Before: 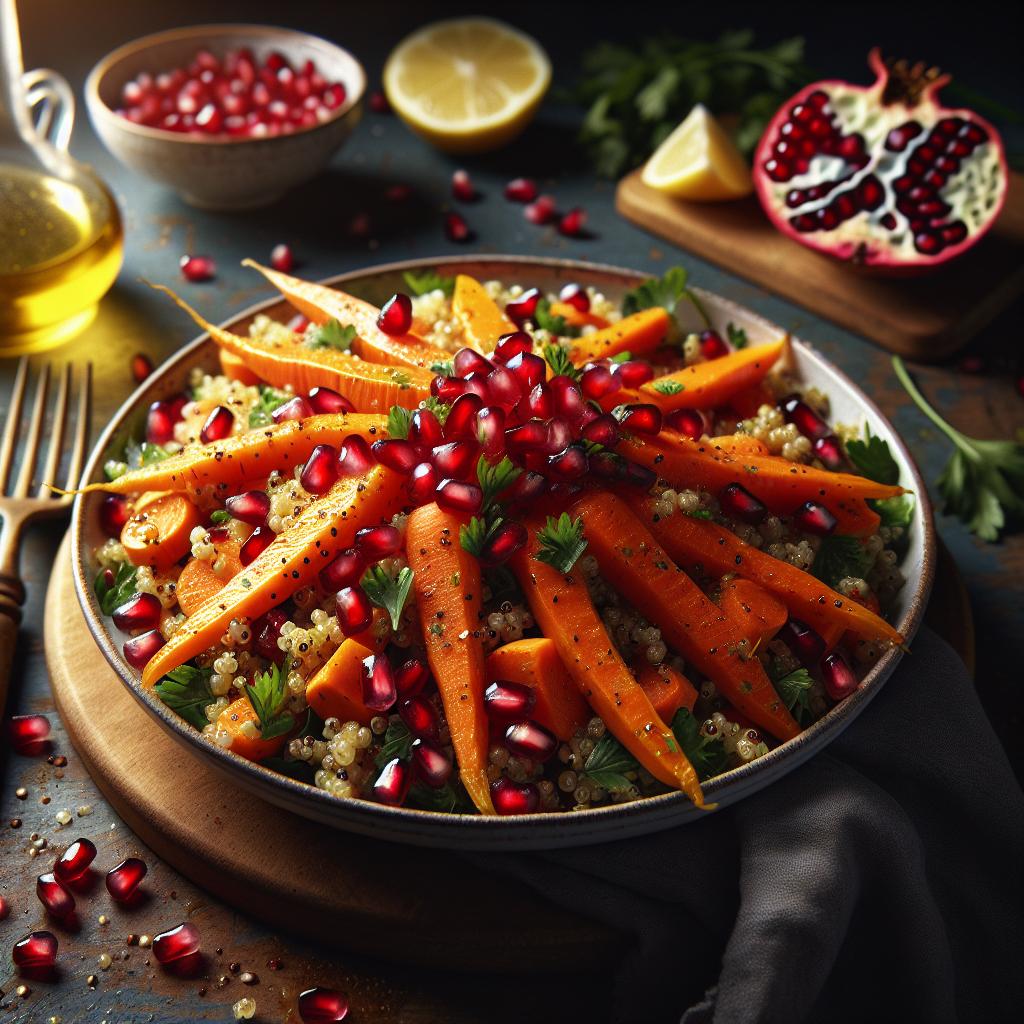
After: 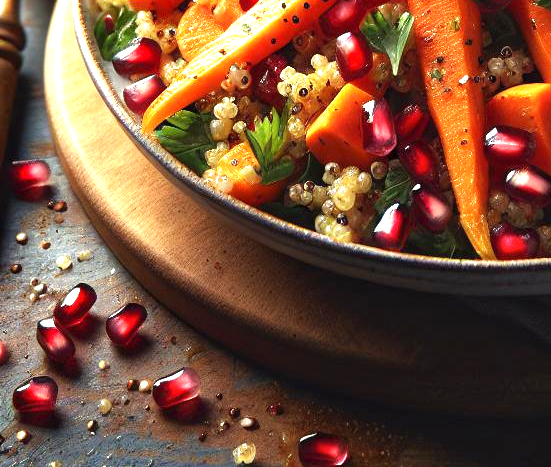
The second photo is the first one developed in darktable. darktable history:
crop and rotate: top 54.269%, right 46.135%, bottom 0.104%
exposure: black level correction 0, exposure 1 EV, compensate highlight preservation false
shadows and highlights: radius 336.63, shadows 28.76, soften with gaussian
